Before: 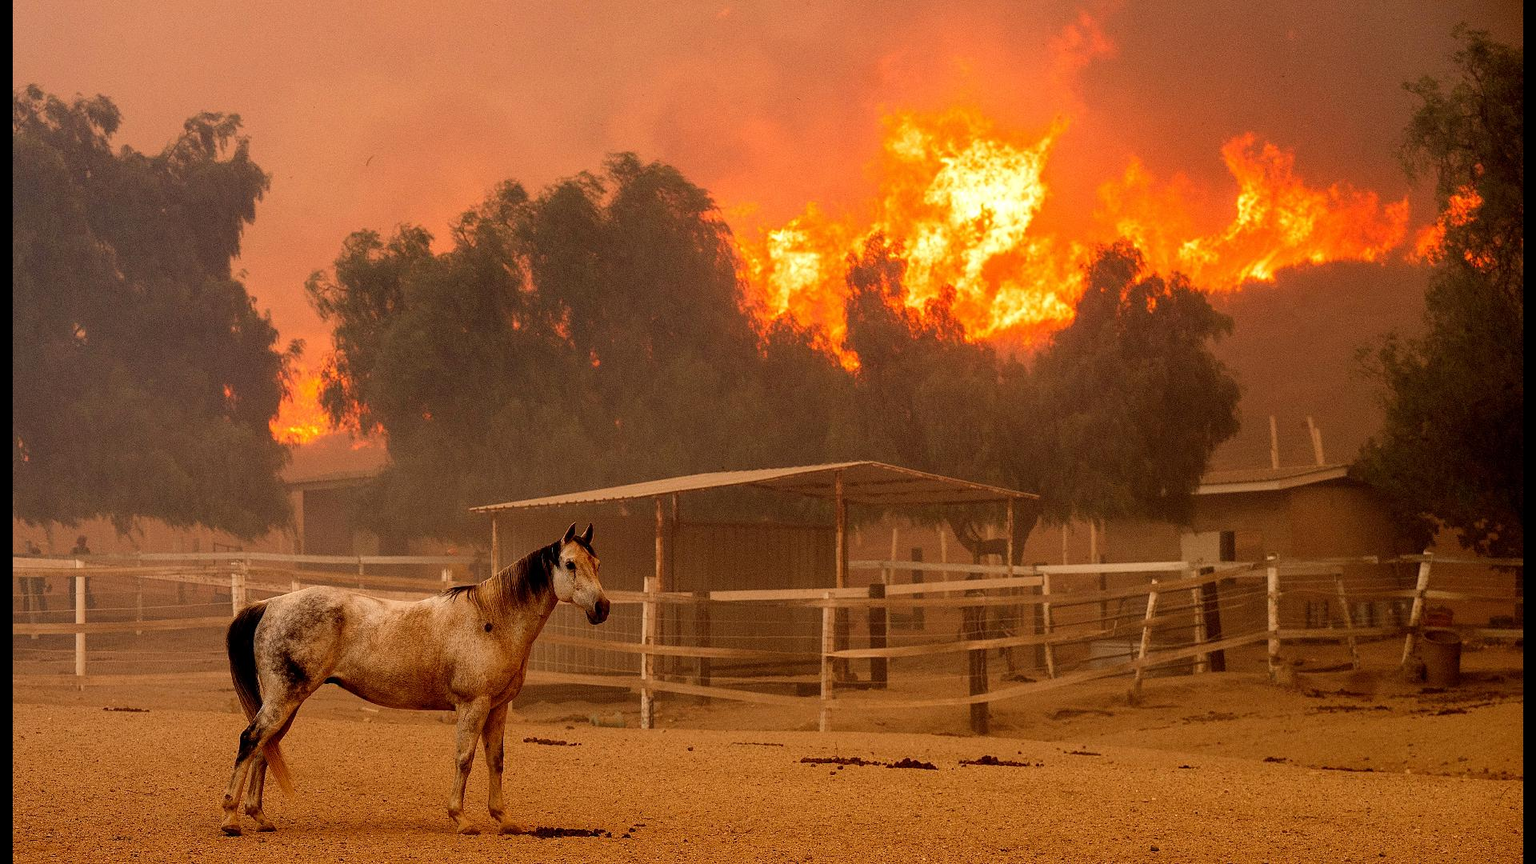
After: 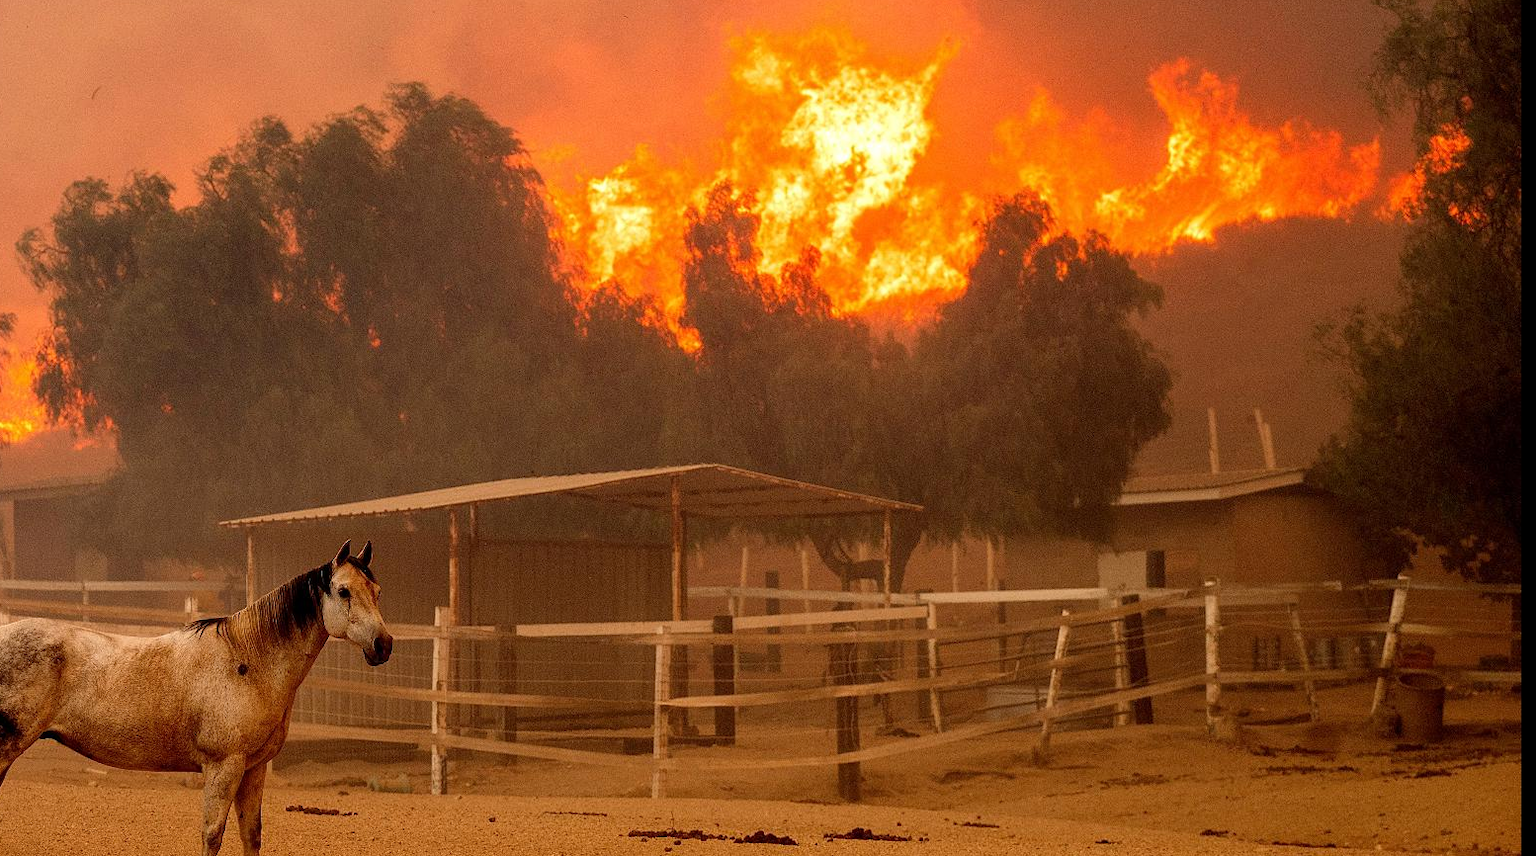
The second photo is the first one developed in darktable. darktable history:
crop: left 19.028%, top 9.941%, right 0%, bottom 9.711%
